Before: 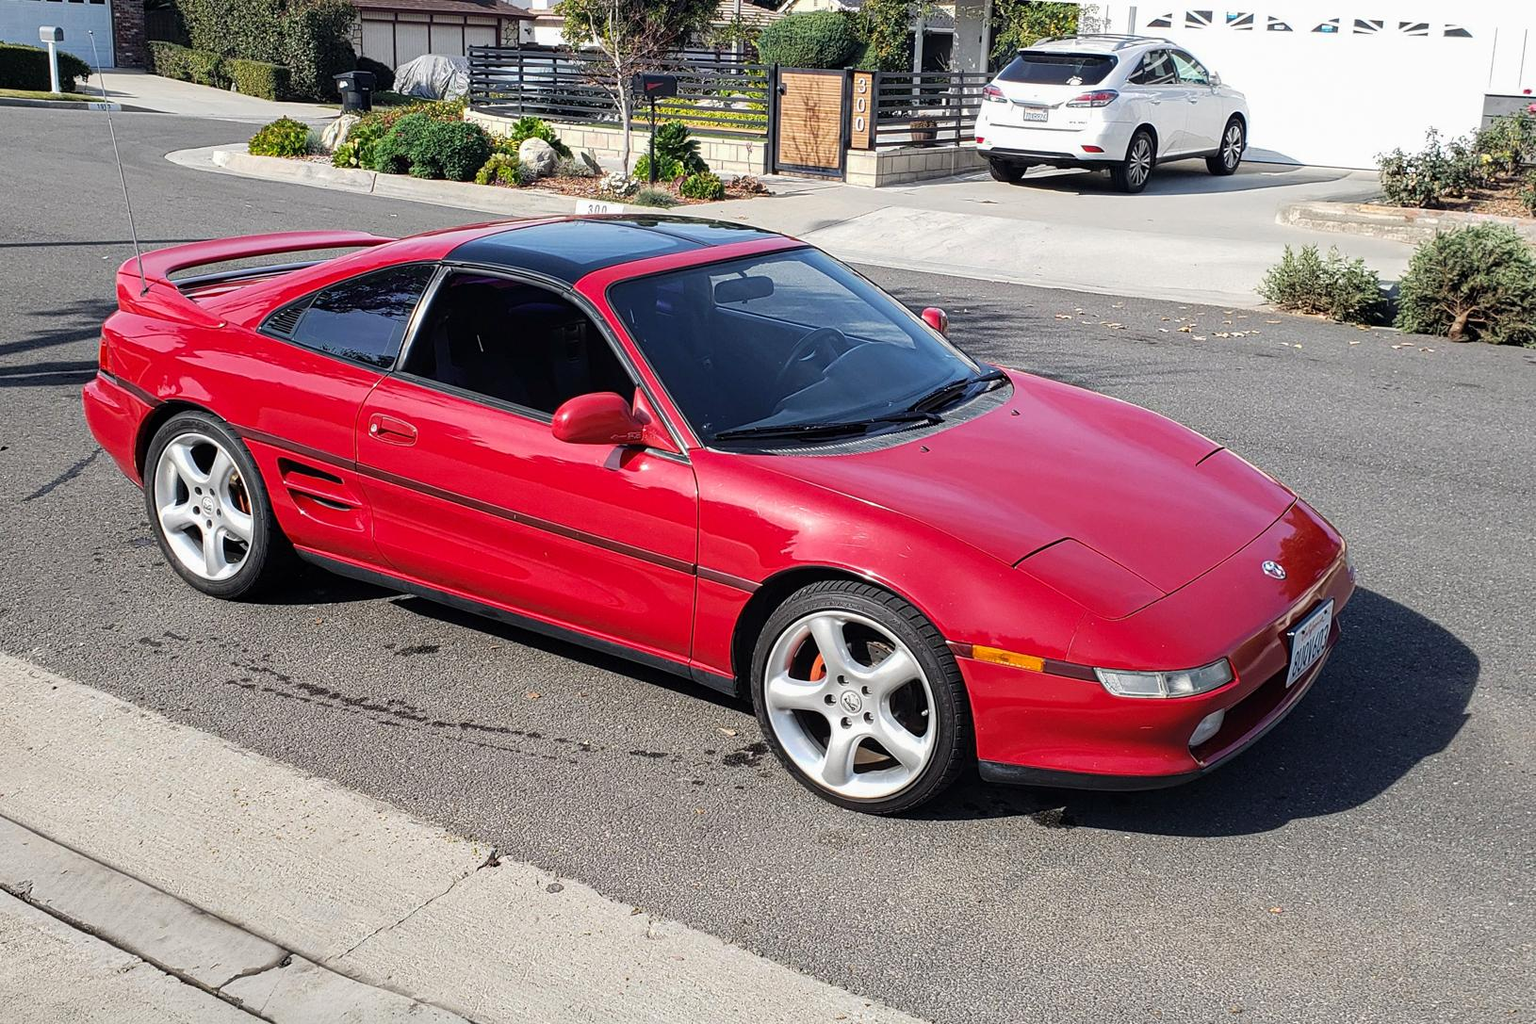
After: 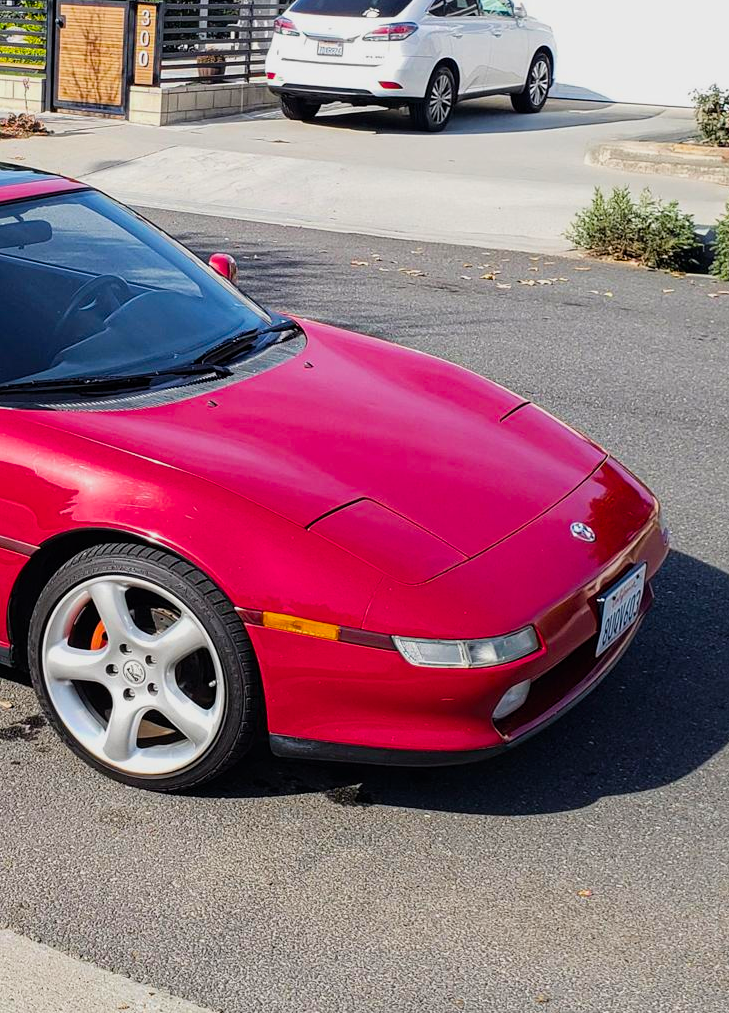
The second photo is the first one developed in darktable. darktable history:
color balance rgb: white fulcrum 0.085 EV, perceptual saturation grading › global saturation 29.786%, global vibrance 20%
crop: left 47.183%, top 6.792%, right 8.071%
filmic rgb: black relative exposure -11.31 EV, white relative exposure 3.22 EV, hardness 6.8
